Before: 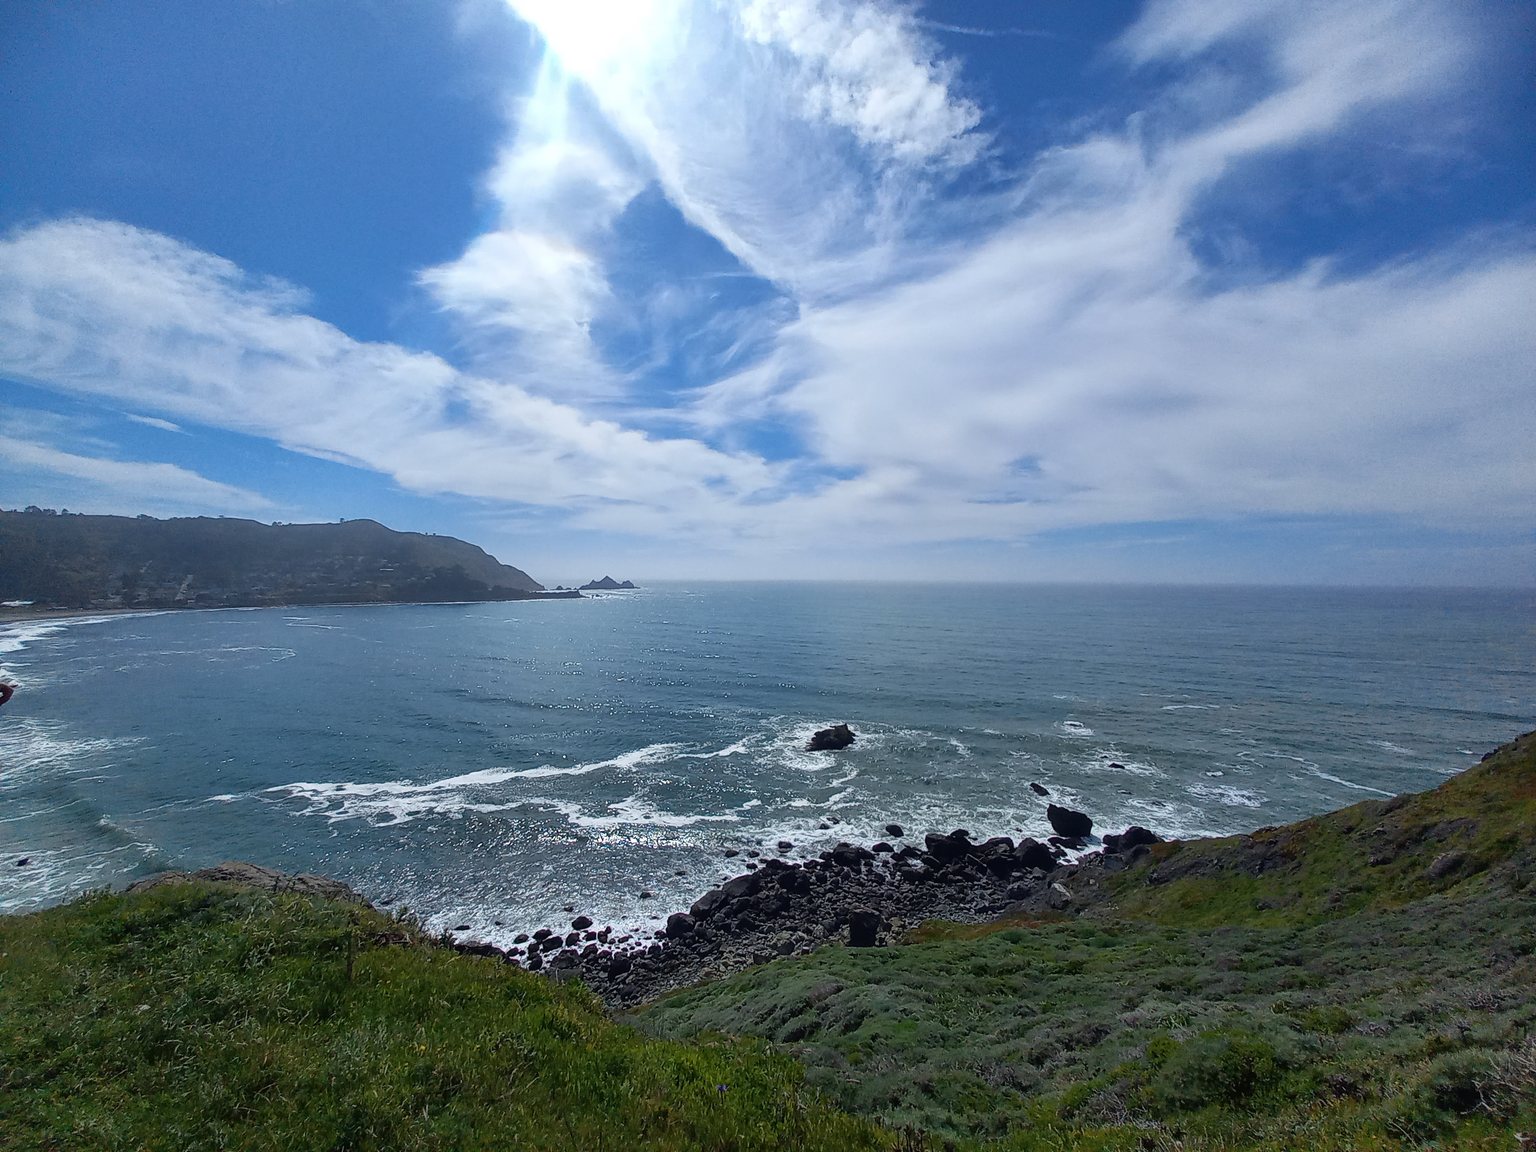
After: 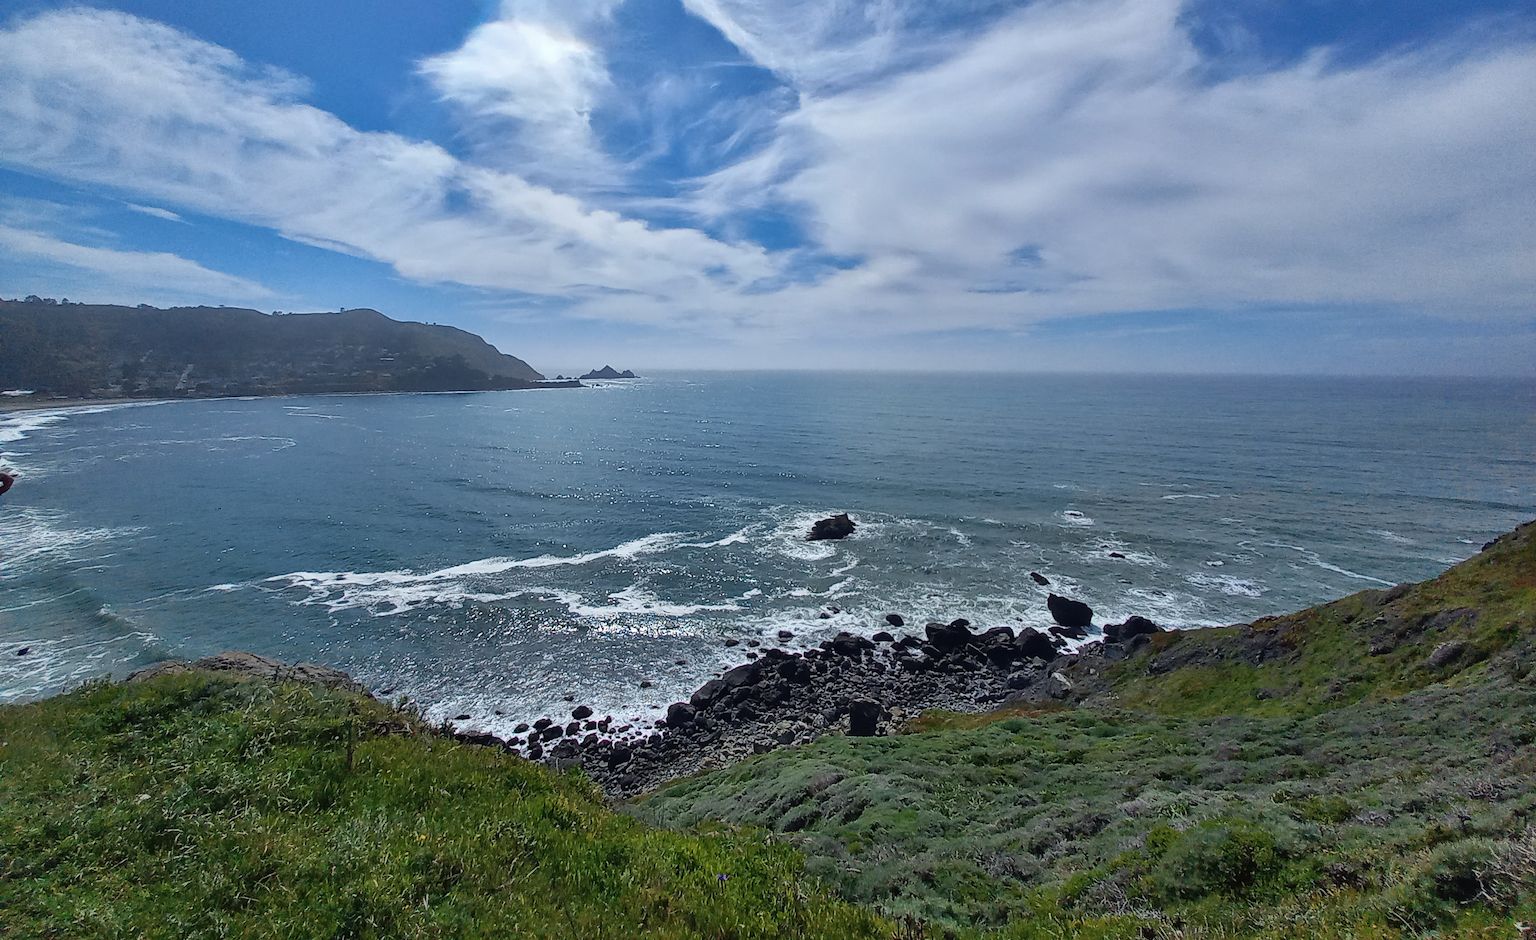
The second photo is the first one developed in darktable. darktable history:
crop and rotate: top 18.308%
shadows and highlights: soften with gaussian
